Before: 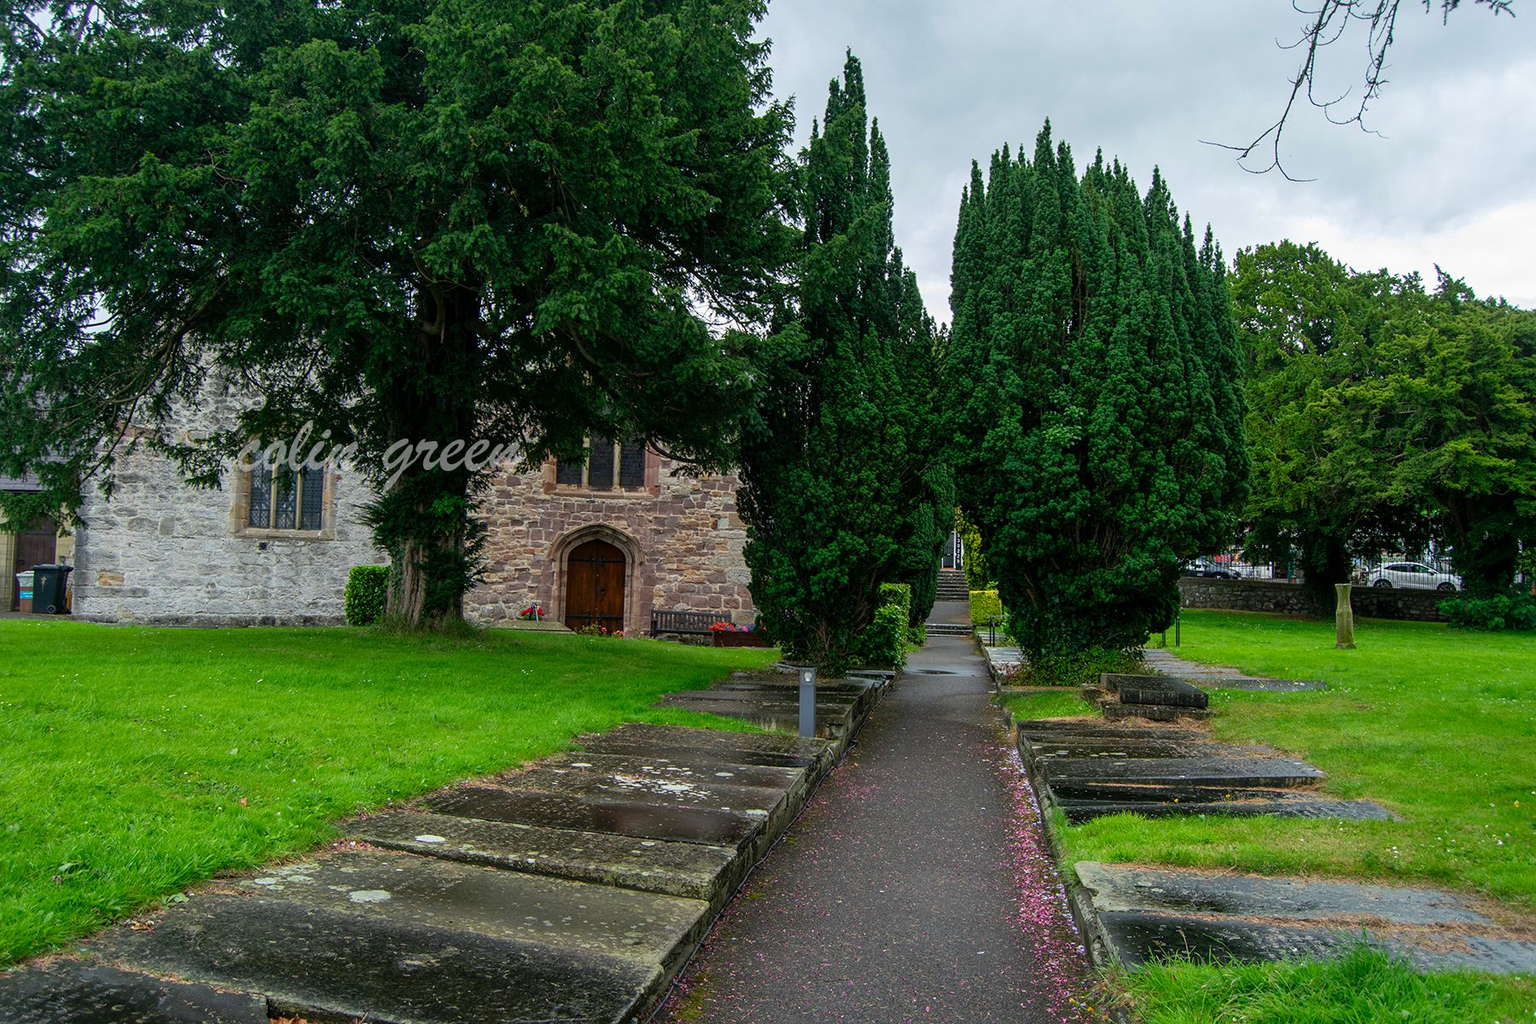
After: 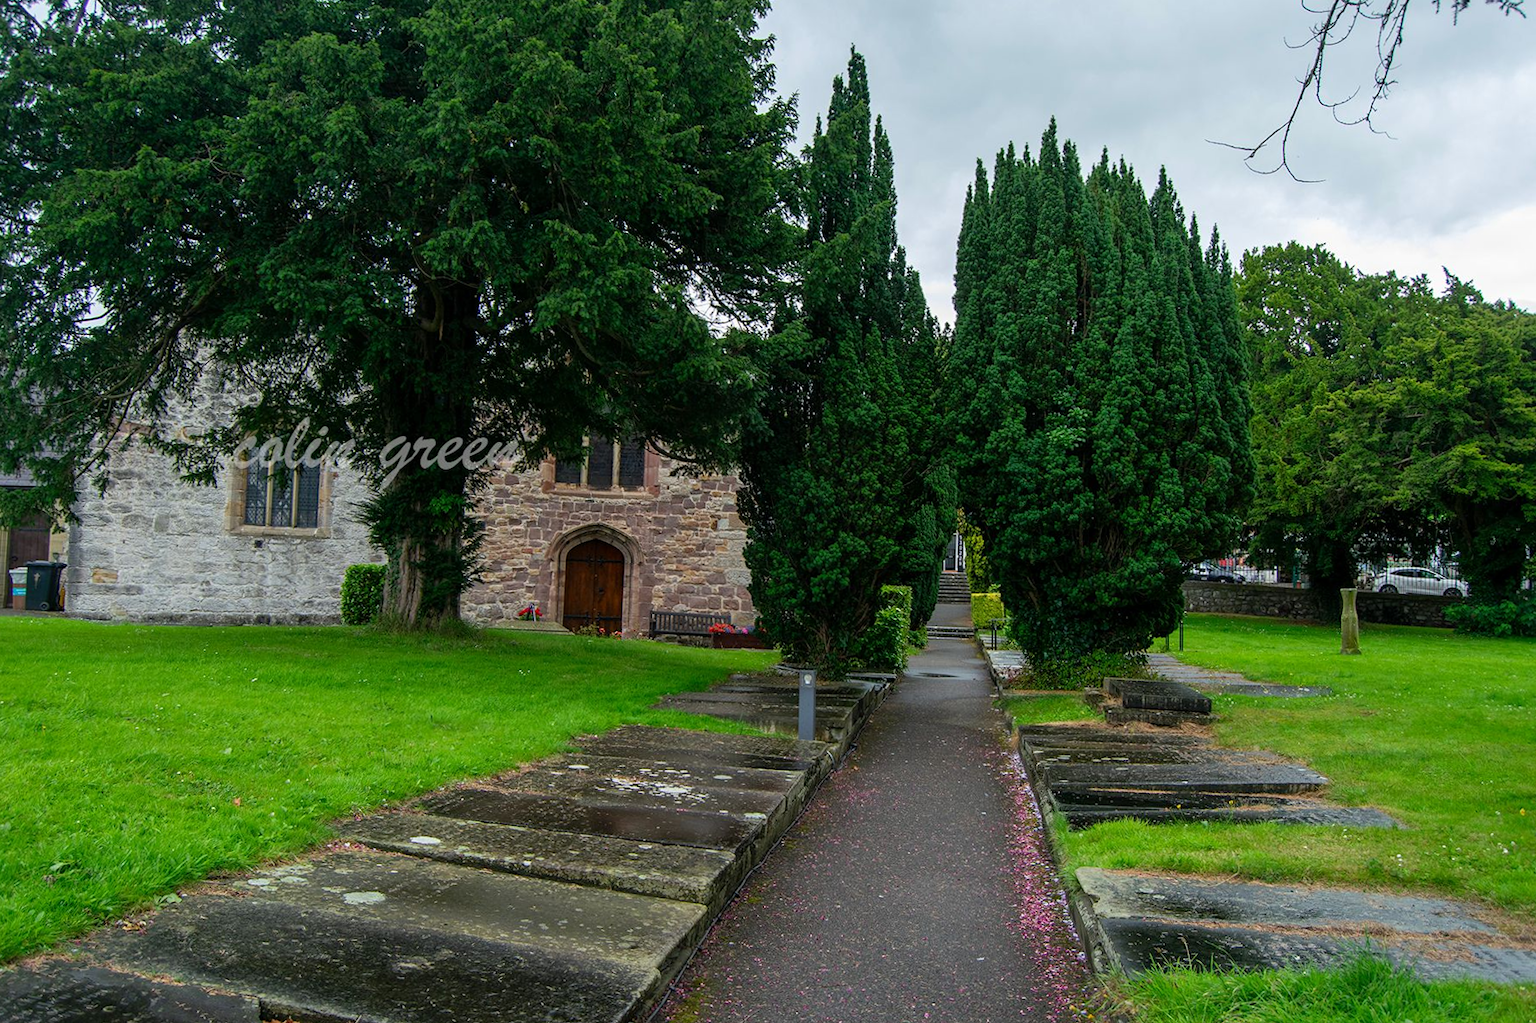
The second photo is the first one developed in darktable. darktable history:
crop and rotate: angle -0.359°
